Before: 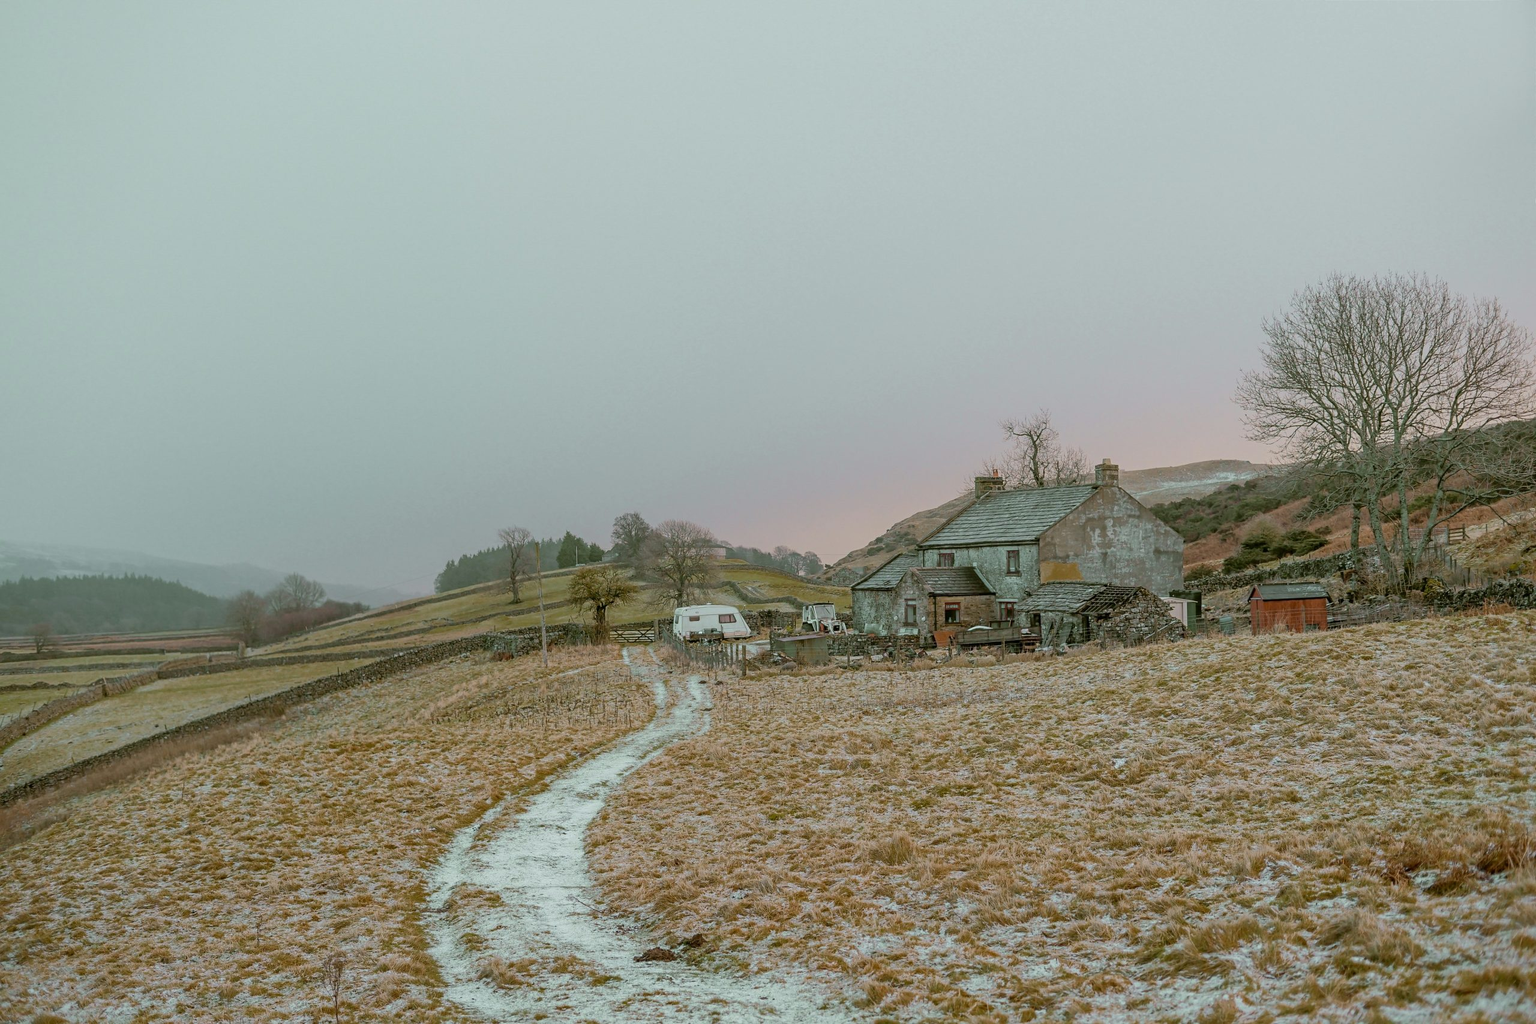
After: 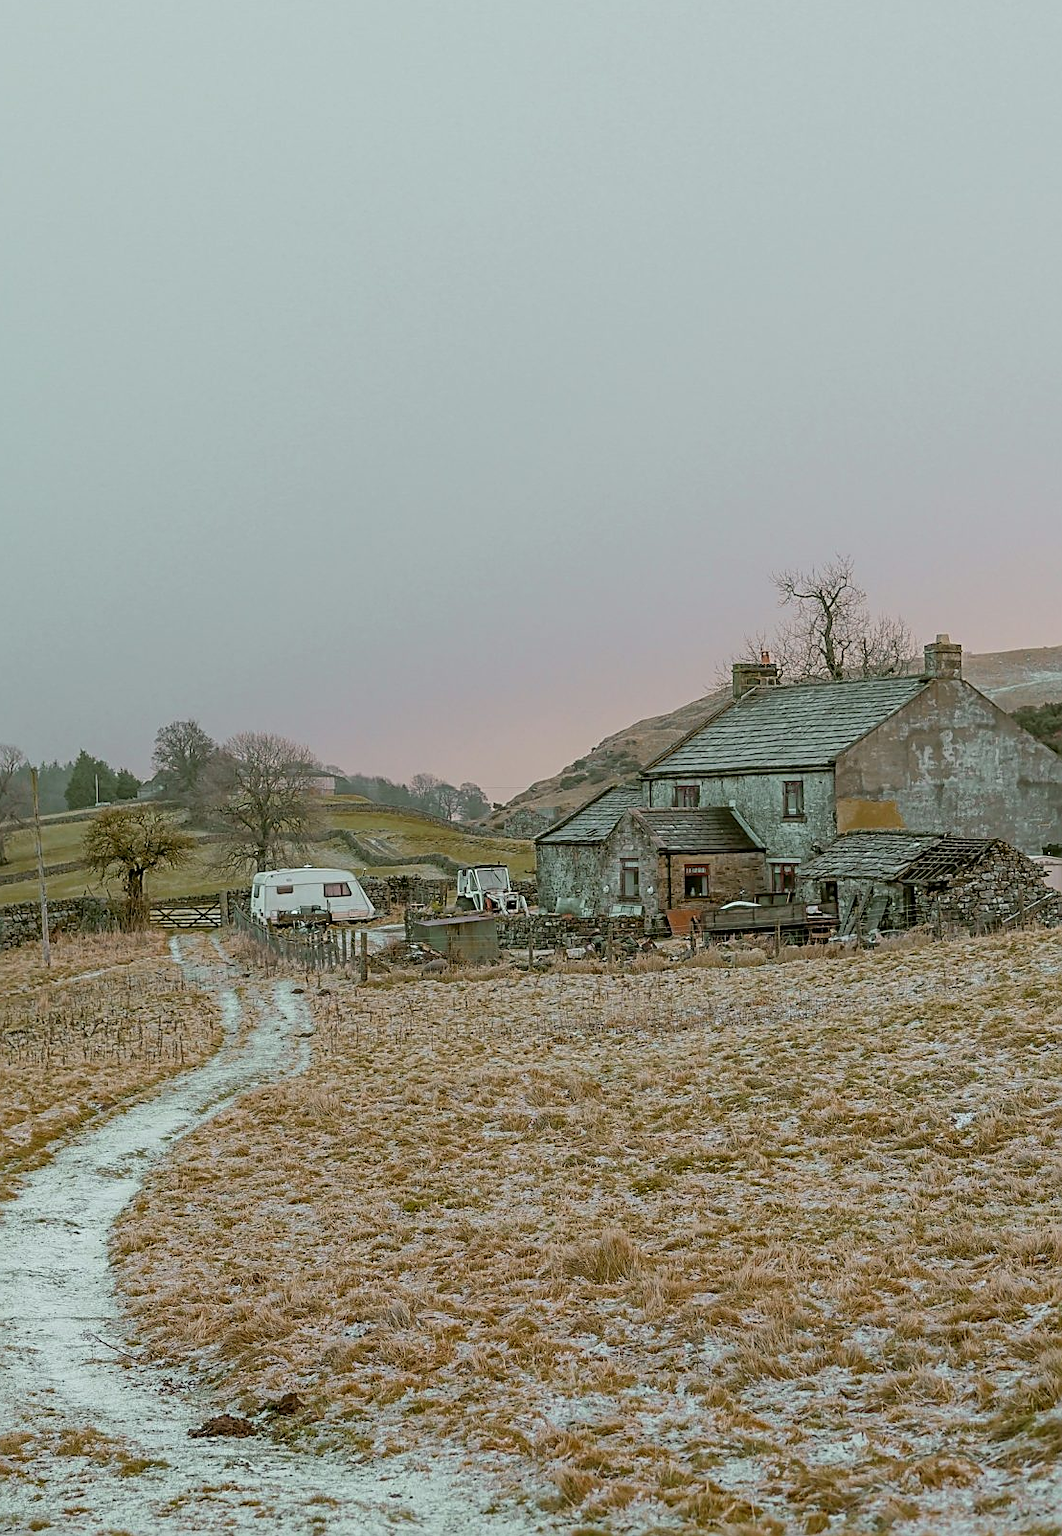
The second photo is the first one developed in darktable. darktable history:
sharpen: on, module defaults
crop: left 33.62%, top 5.984%, right 23.014%
